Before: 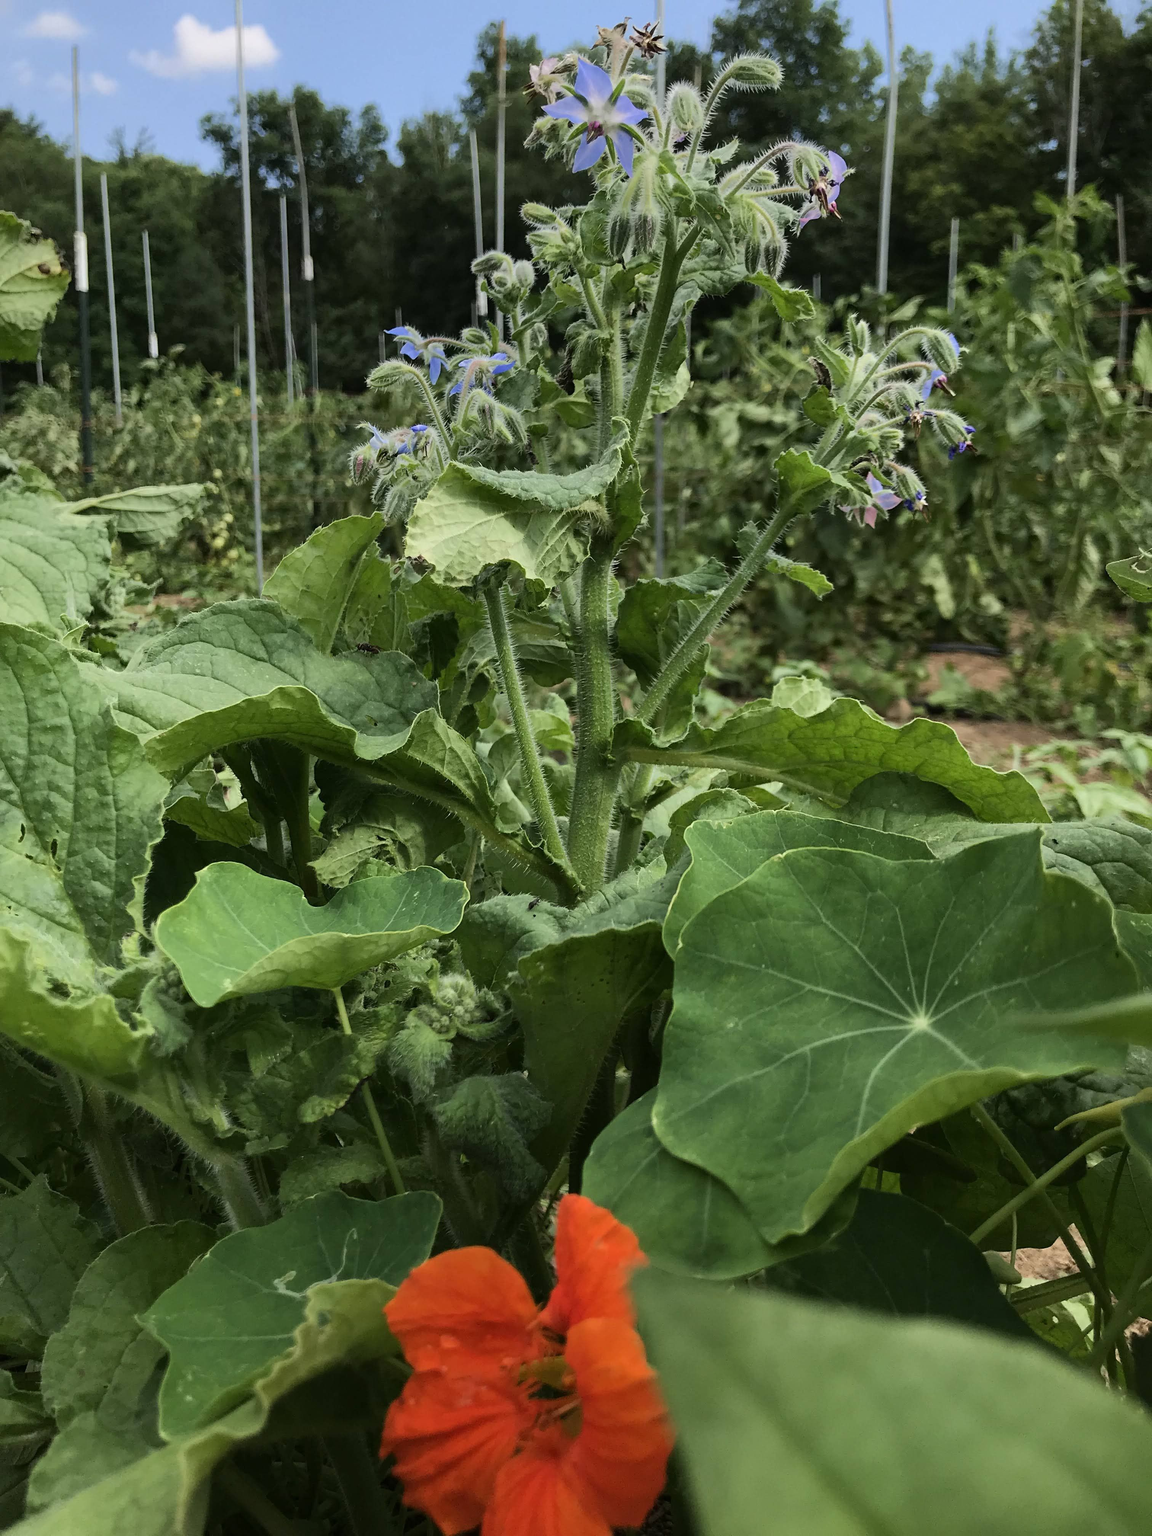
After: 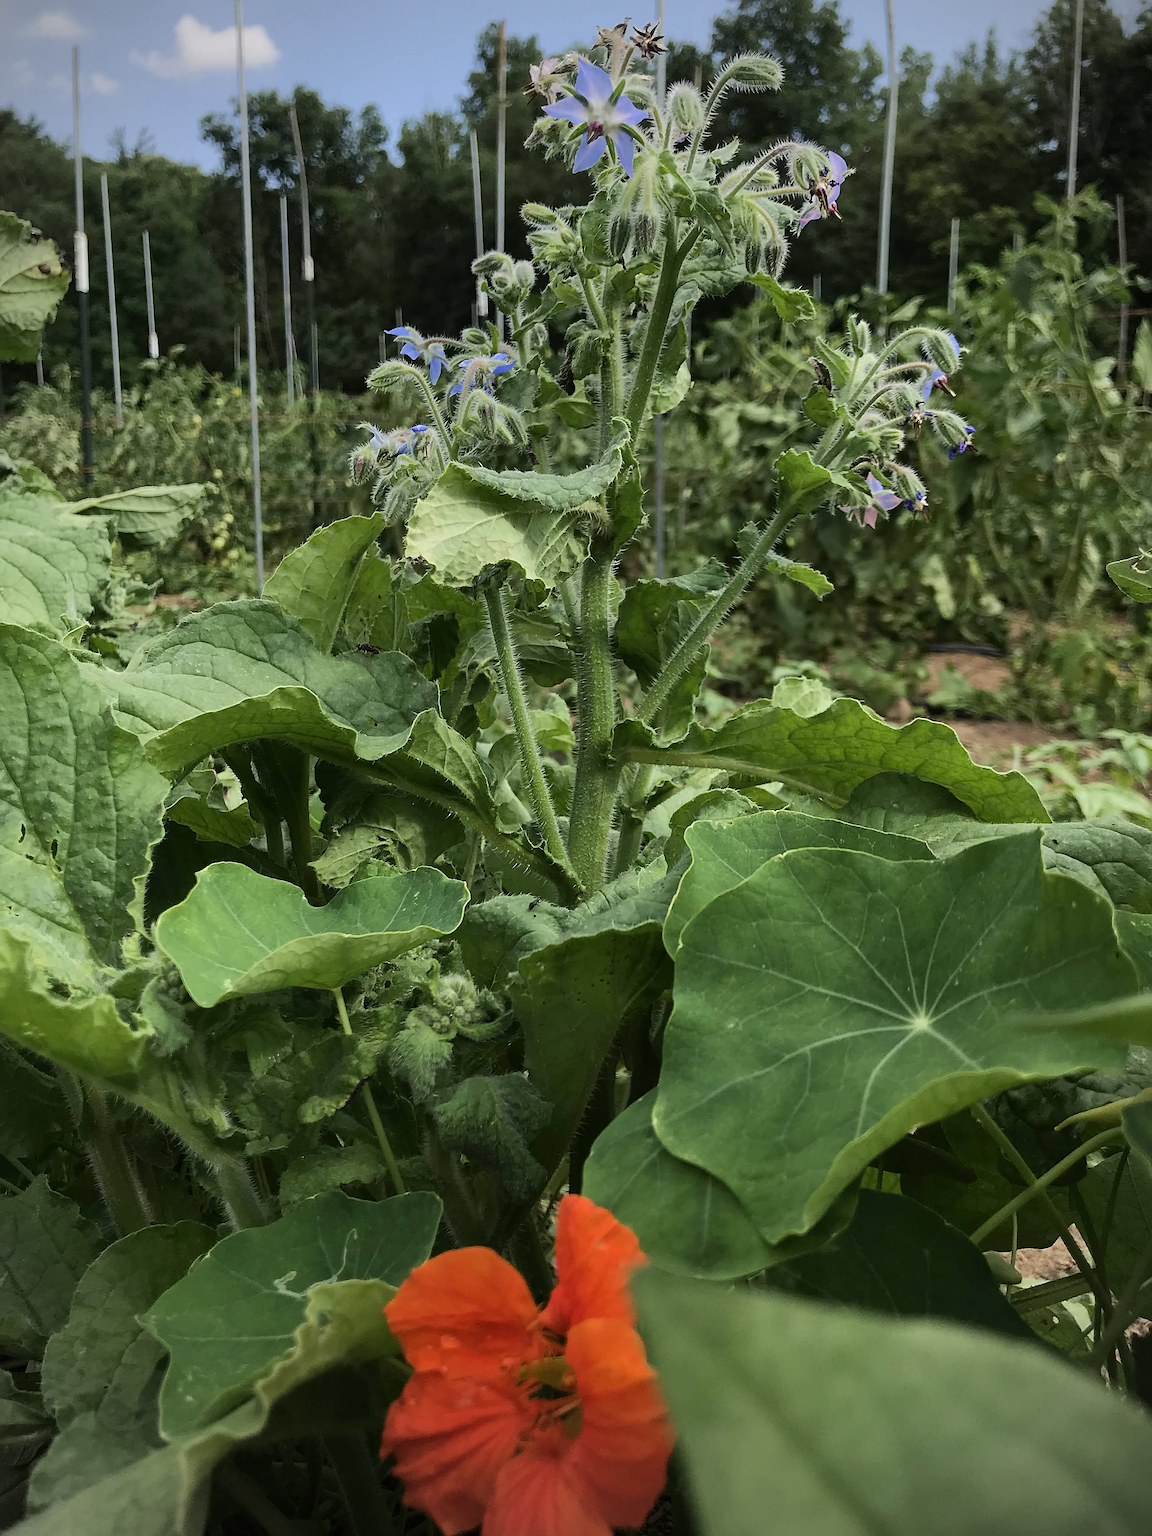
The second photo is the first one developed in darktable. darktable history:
sharpen: on, module defaults
vignetting: on, module defaults
